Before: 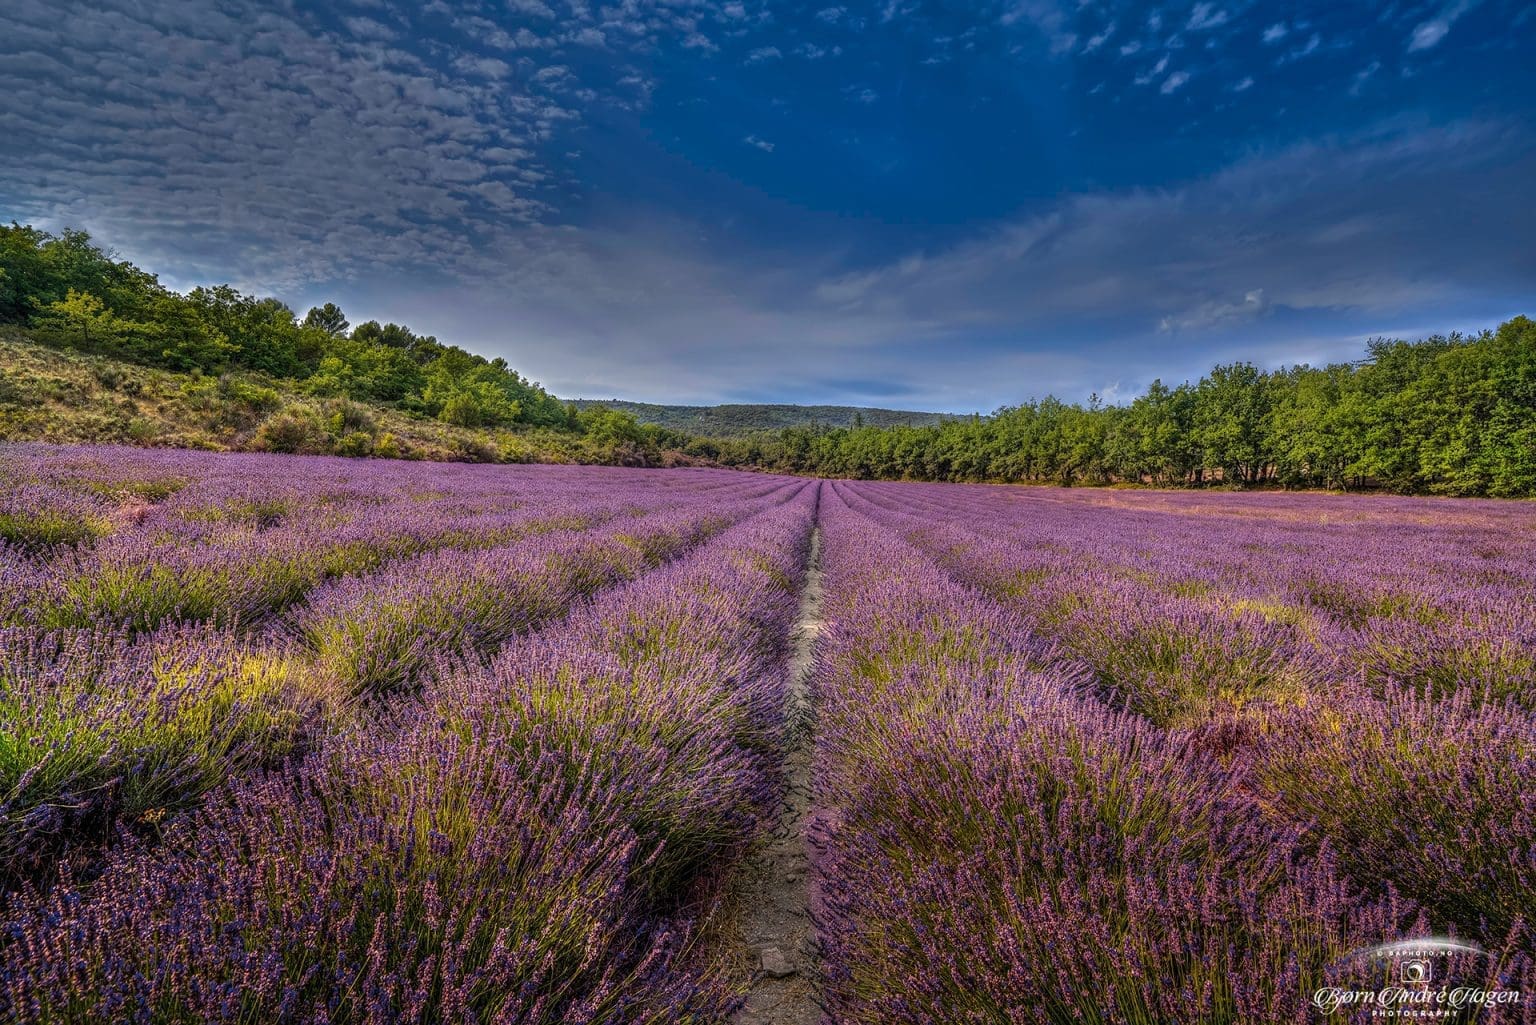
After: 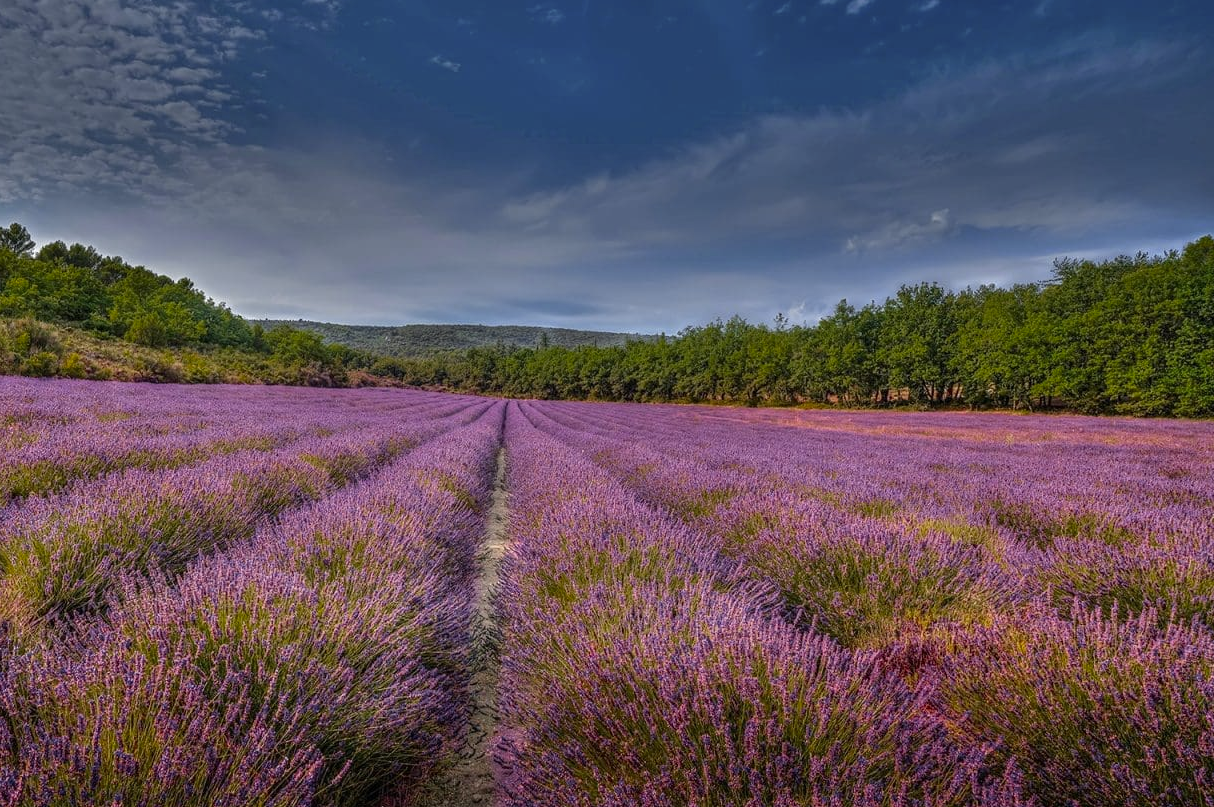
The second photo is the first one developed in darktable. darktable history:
crop and rotate: left 20.478%, top 7.869%, right 0.454%, bottom 13.314%
color zones: curves: ch0 [(0, 0.48) (0.209, 0.398) (0.305, 0.332) (0.429, 0.493) (0.571, 0.5) (0.714, 0.5) (0.857, 0.5) (1, 0.48)]; ch1 [(0, 0.633) (0.143, 0.586) (0.286, 0.489) (0.429, 0.448) (0.571, 0.31) (0.714, 0.335) (0.857, 0.492) (1, 0.633)]; ch2 [(0, 0.448) (0.143, 0.498) (0.286, 0.5) (0.429, 0.5) (0.571, 0.5) (0.714, 0.5) (0.857, 0.5) (1, 0.448)]
